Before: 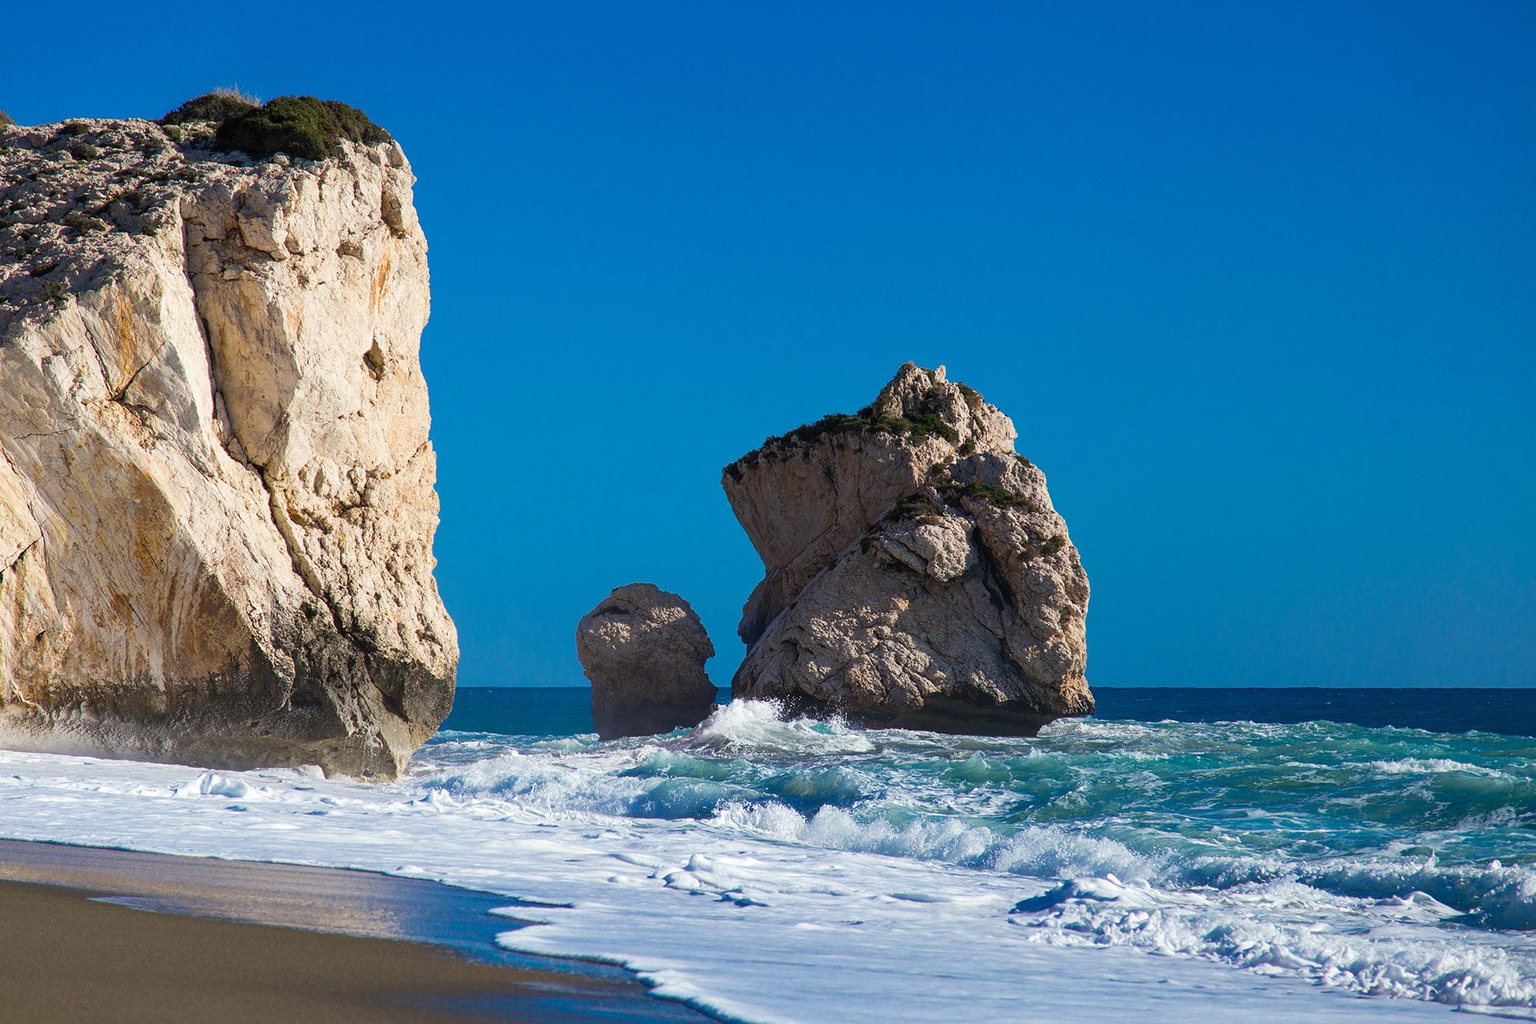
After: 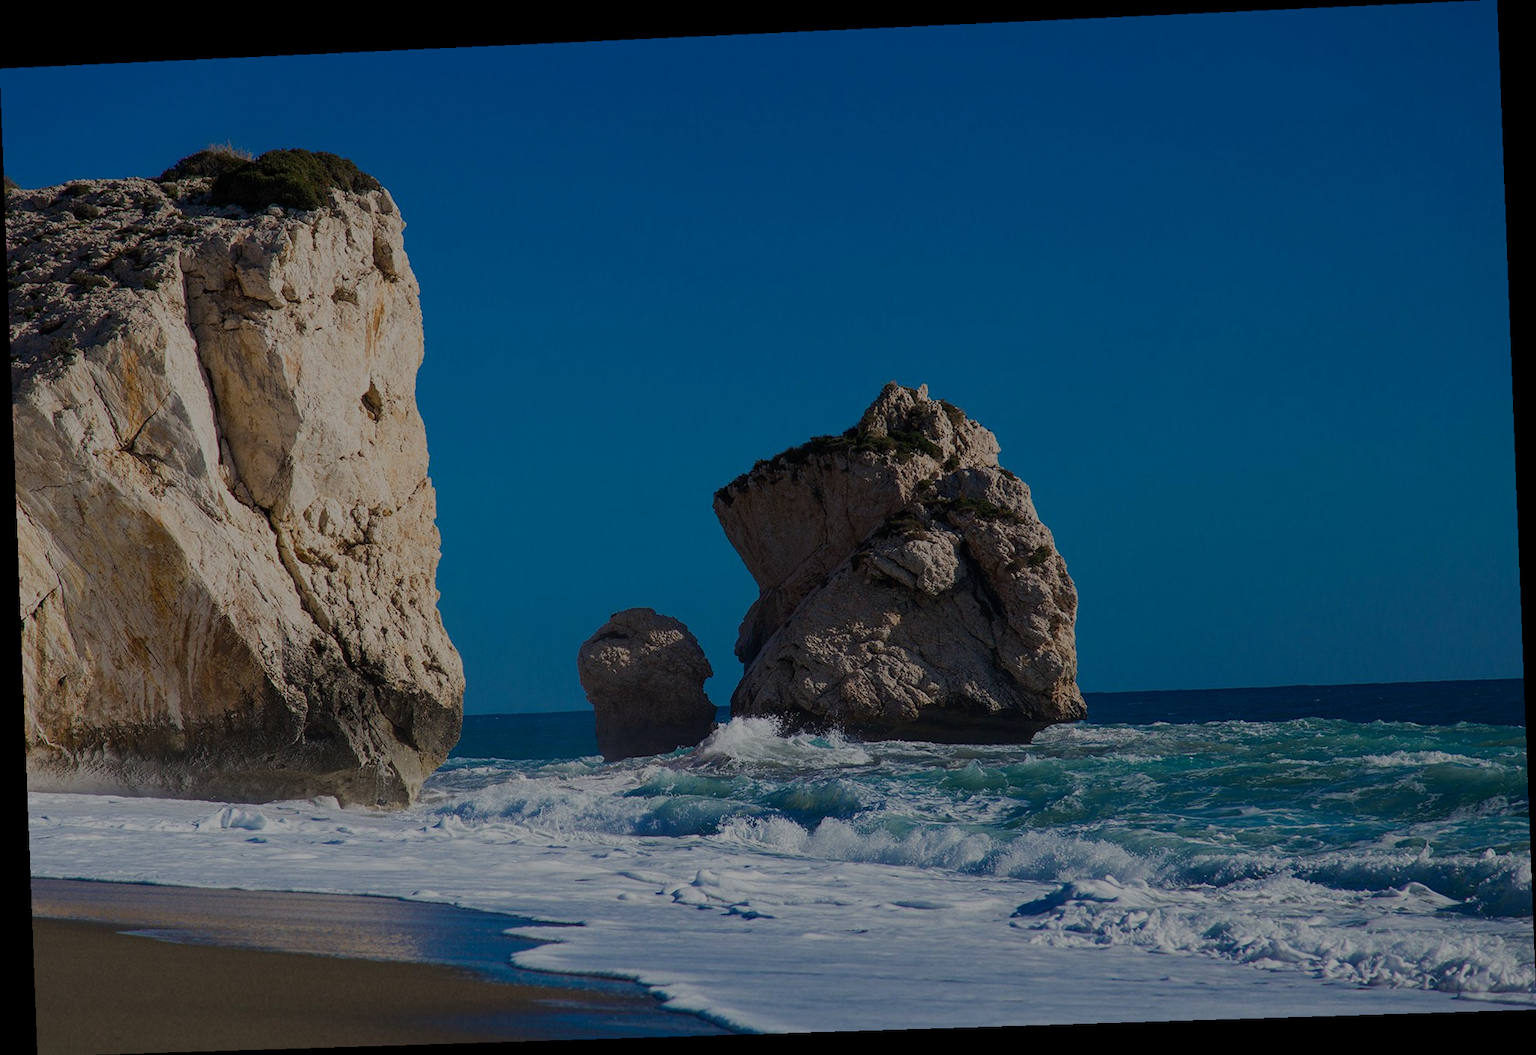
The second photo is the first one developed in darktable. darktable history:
exposure: exposure -1.468 EV, compensate highlight preservation false
shadows and highlights: shadows 0, highlights 40
rotate and perspective: rotation -2.22°, lens shift (horizontal) -0.022, automatic cropping off
